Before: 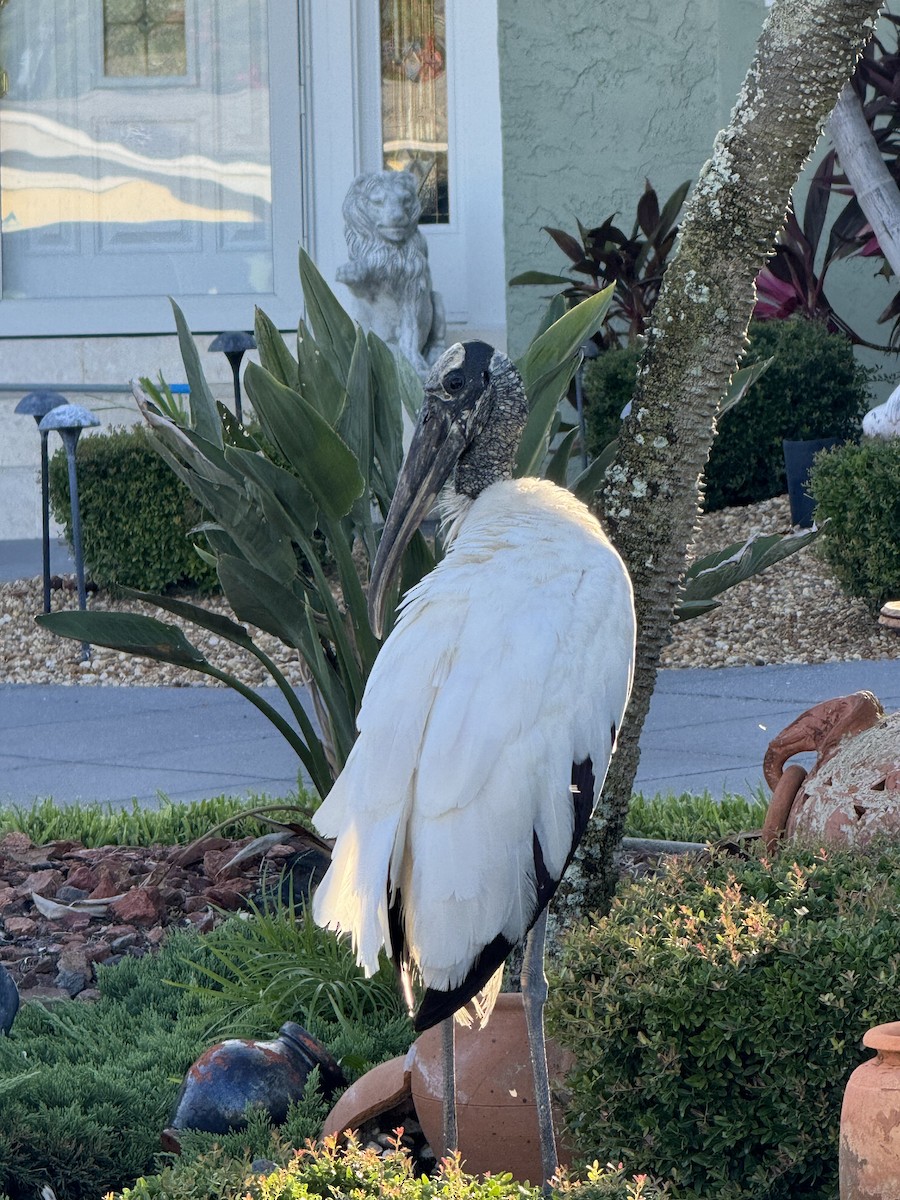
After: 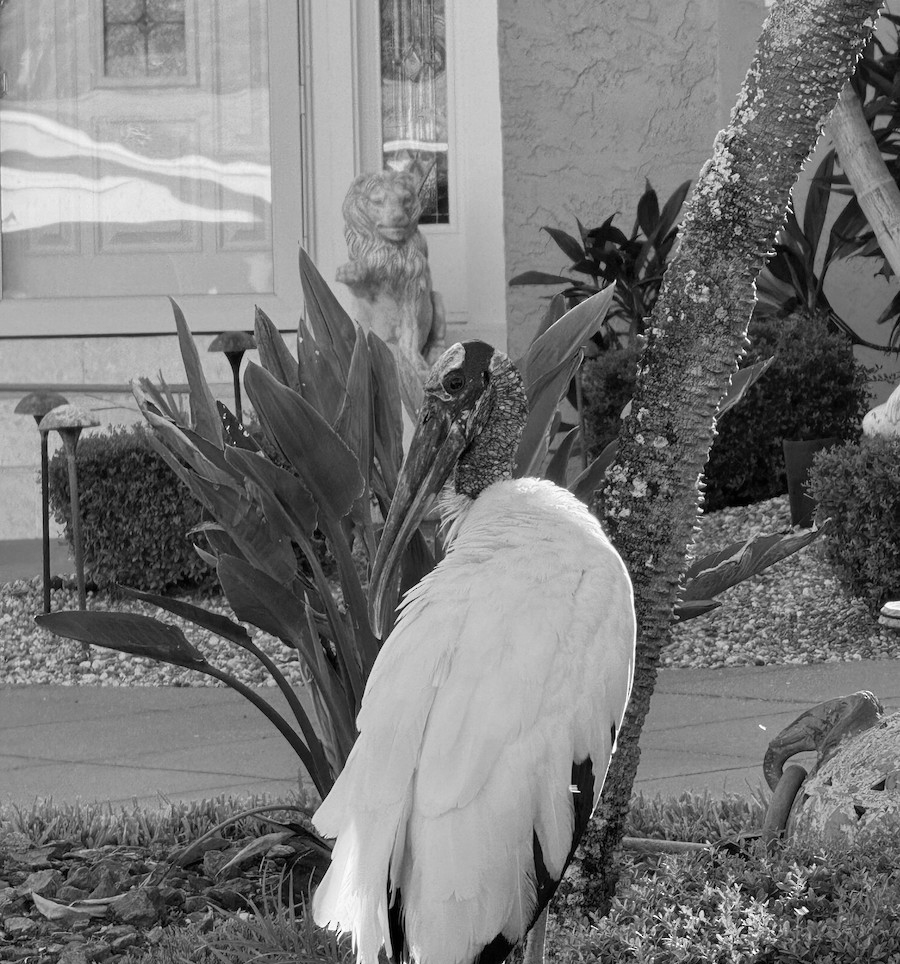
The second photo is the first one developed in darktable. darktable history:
crop: bottom 19.627%
color zones: curves: ch1 [(0, -0.014) (0.143, -0.013) (0.286, -0.013) (0.429, -0.016) (0.571, -0.019) (0.714, -0.015) (0.857, 0.002) (1, -0.014)]
color correction: highlights a* -10.68, highlights b* -19.78
